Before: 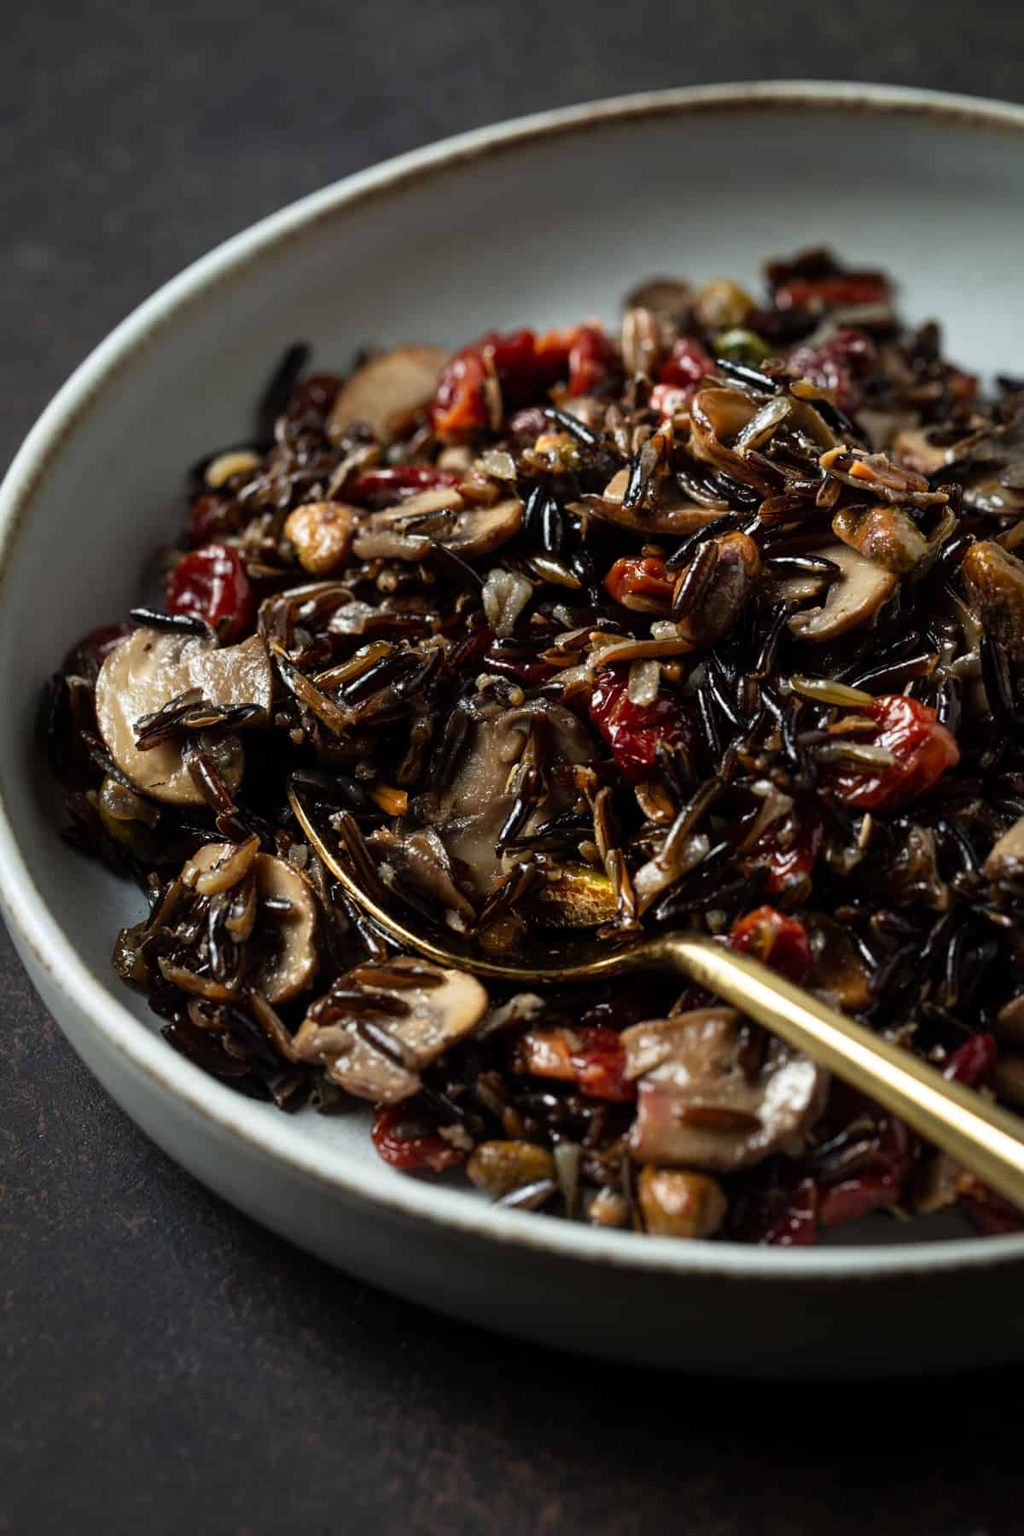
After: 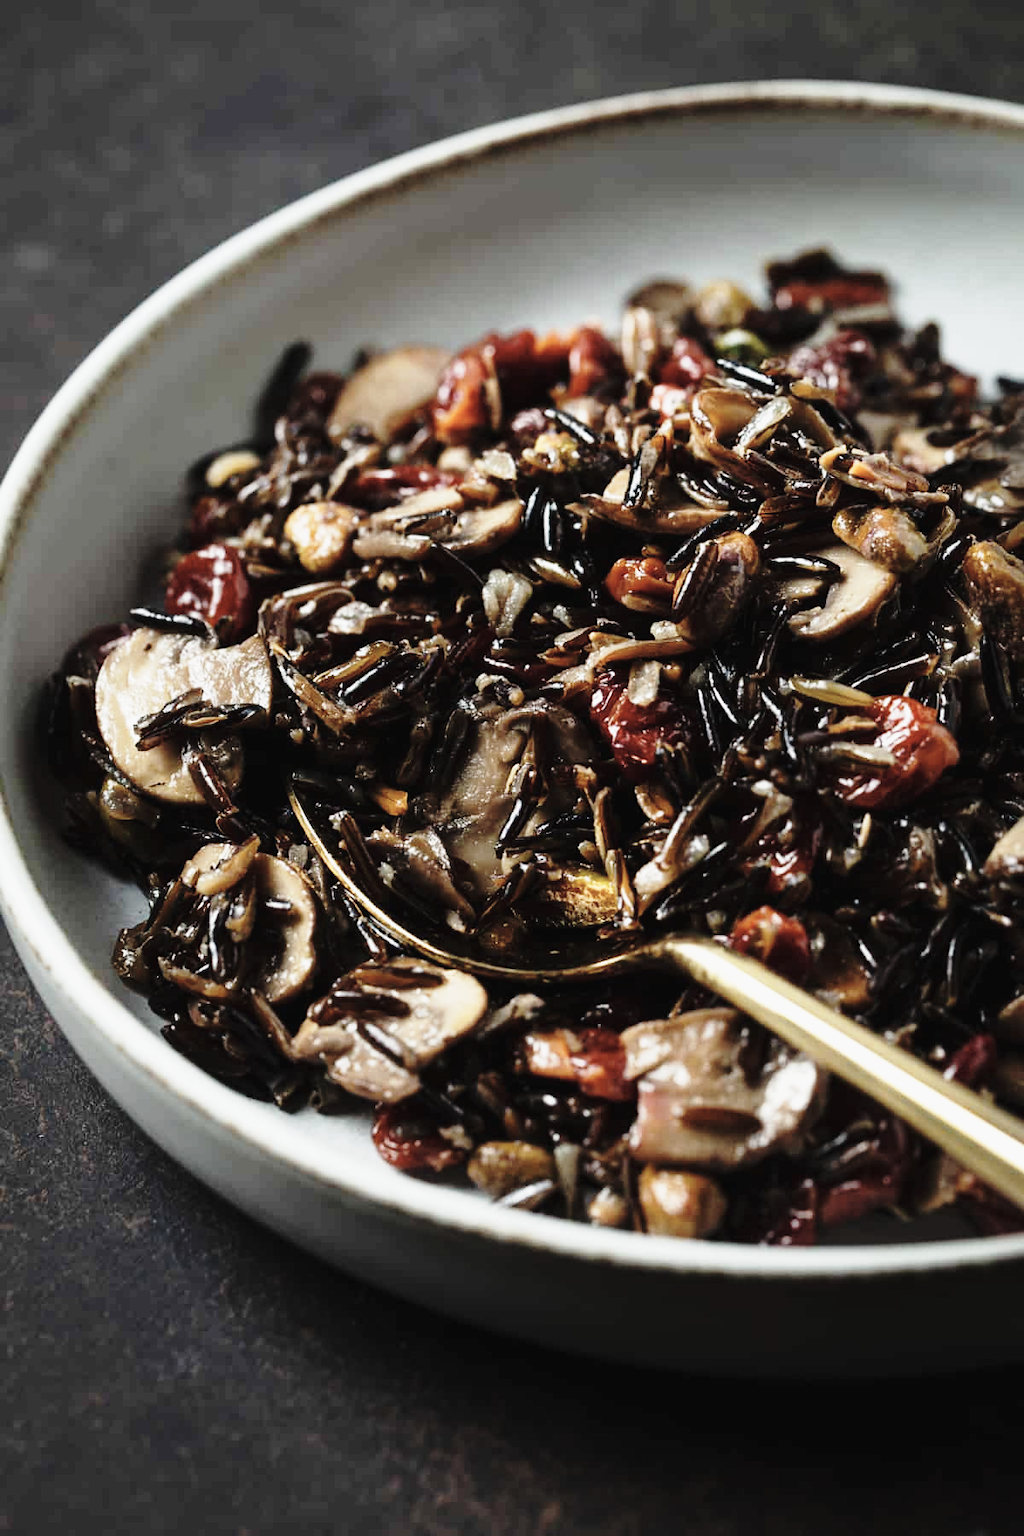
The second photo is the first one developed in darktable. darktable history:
contrast brightness saturation: contrast -0.041, saturation -0.393
base curve: curves: ch0 [(0, 0) (0.028, 0.03) (0.105, 0.232) (0.387, 0.748) (0.754, 0.968) (1, 1)], preserve colors none
